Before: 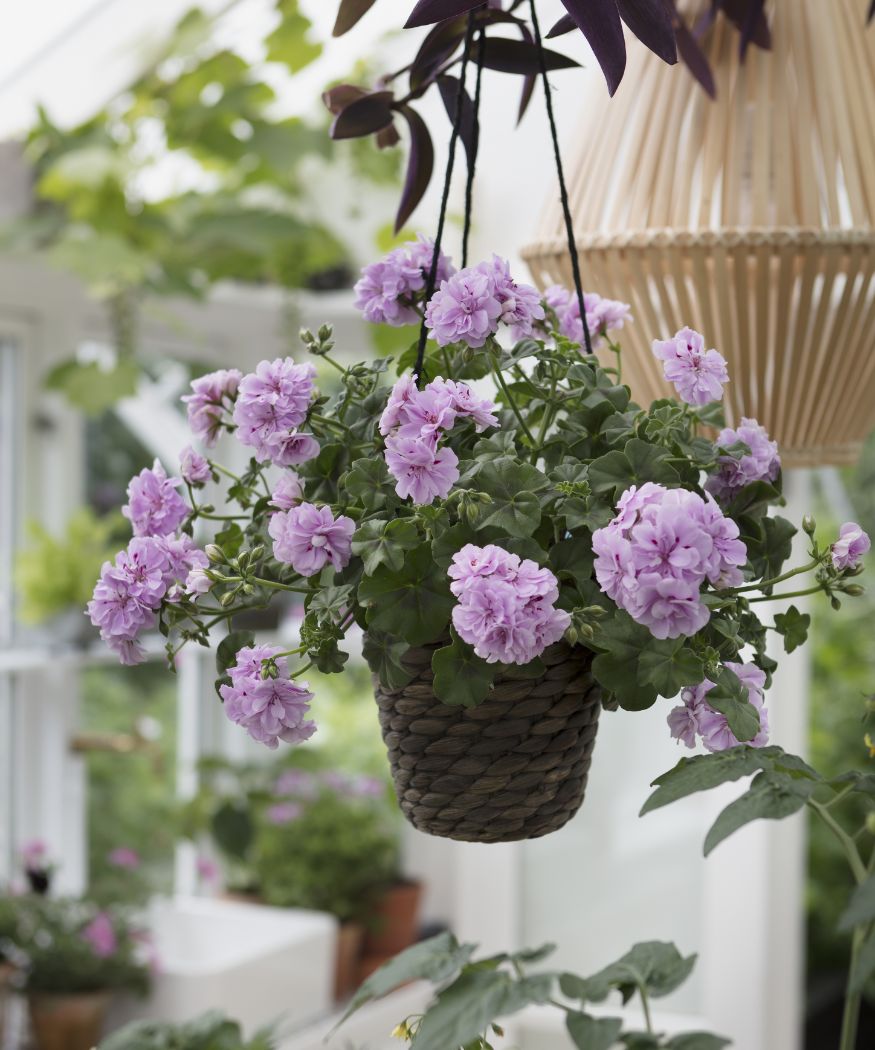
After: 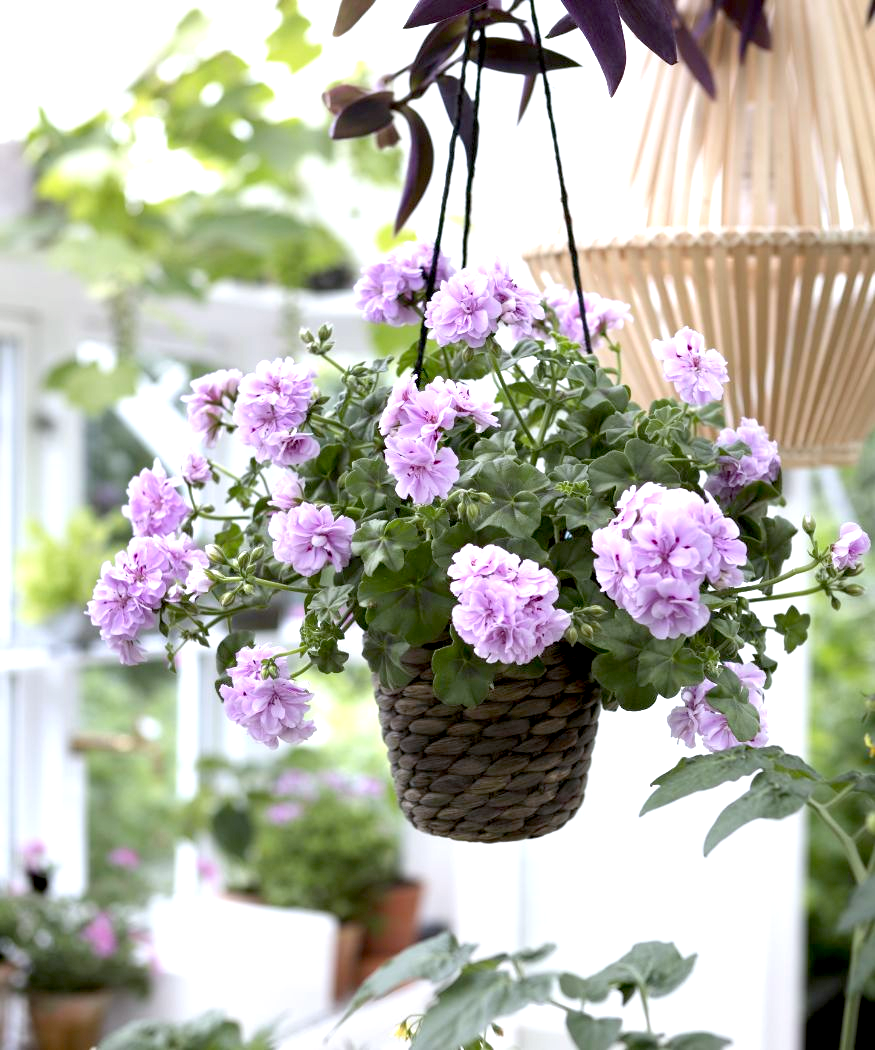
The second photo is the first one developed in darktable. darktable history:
color calibration: illuminant as shot in camera, x 0.358, y 0.373, temperature 4628.91 K
exposure: black level correction 0.01, exposure 1 EV, compensate highlight preservation false
